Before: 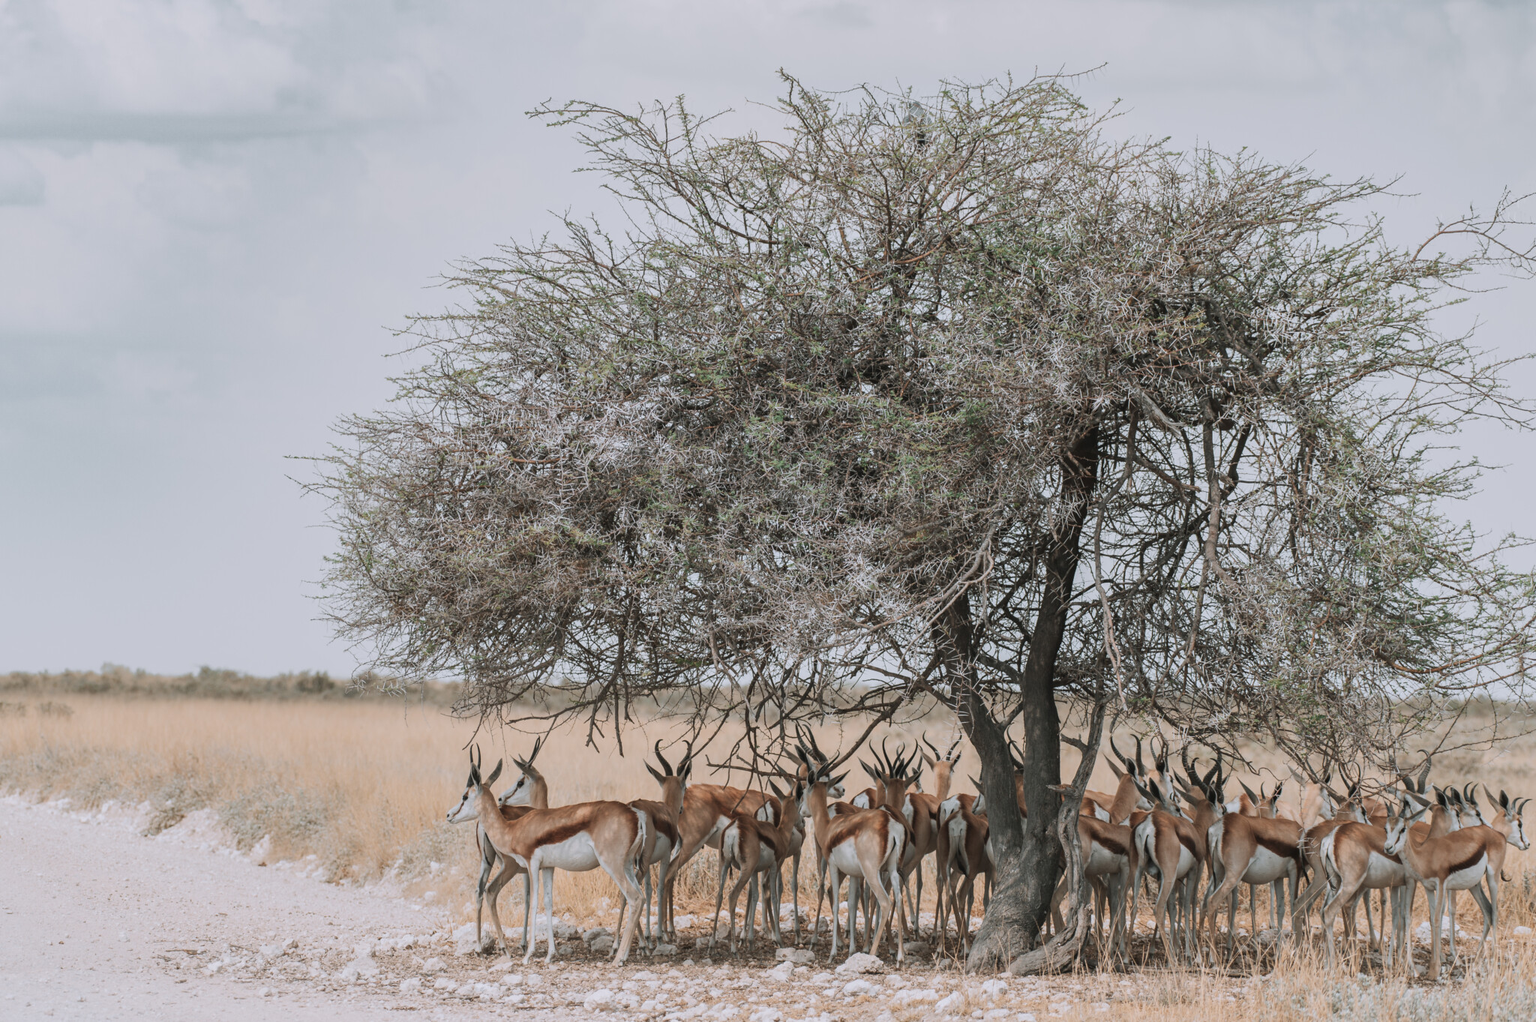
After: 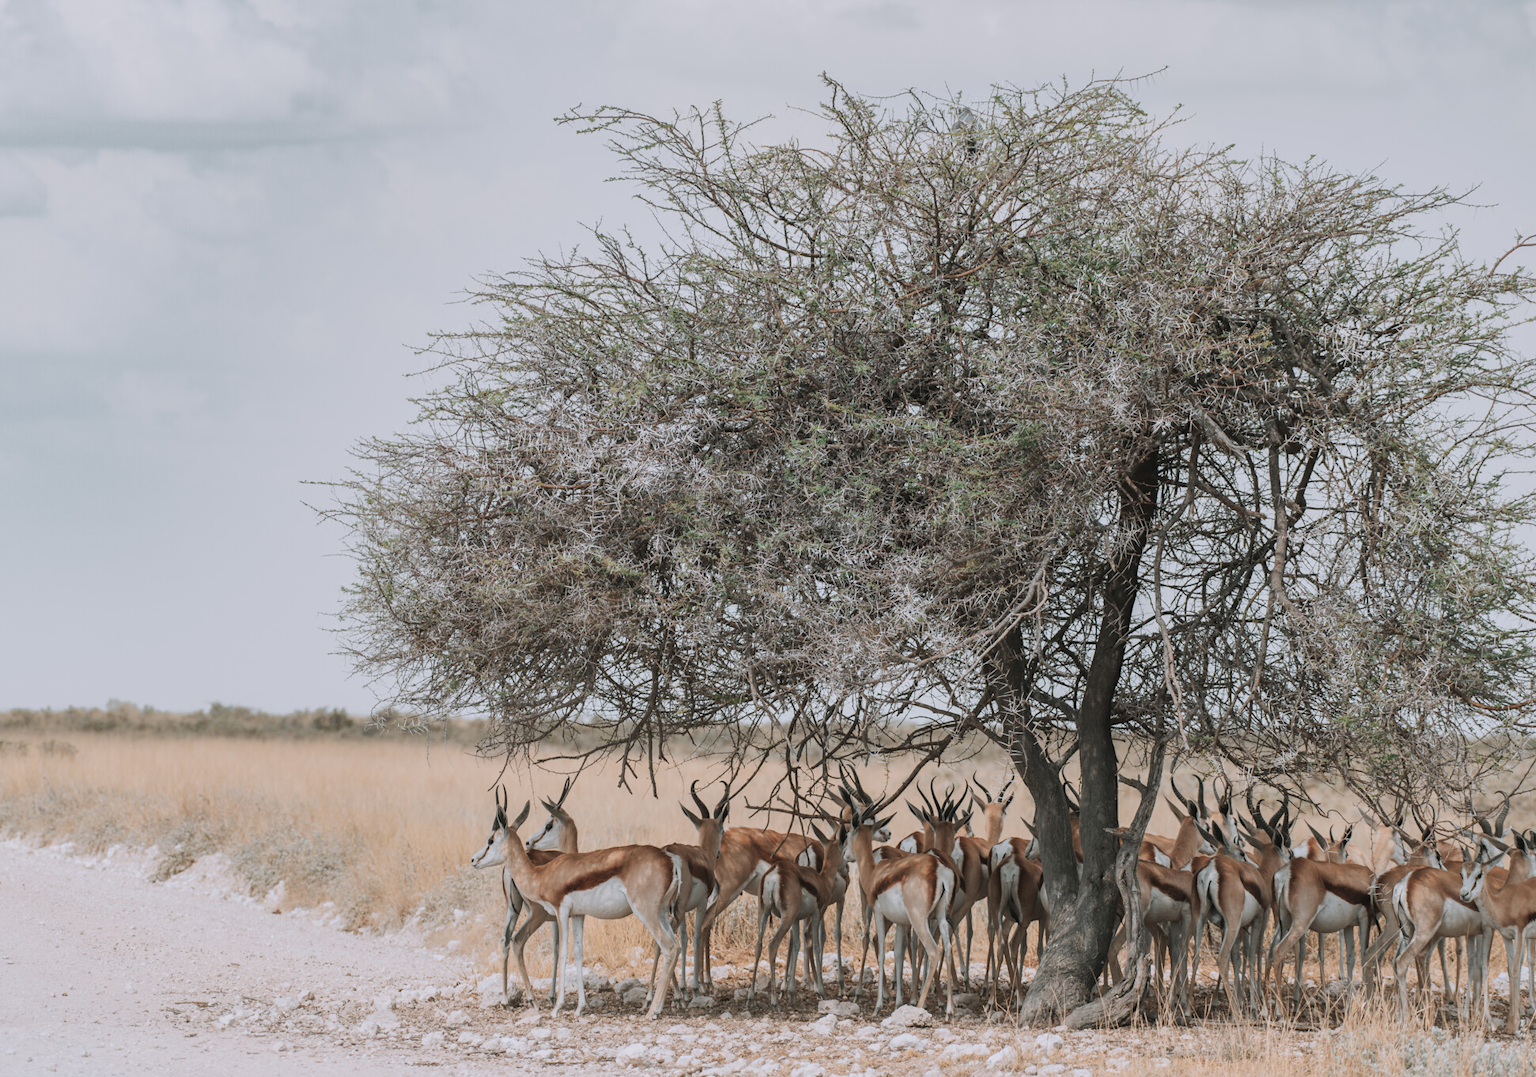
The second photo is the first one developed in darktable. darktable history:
crop and rotate: right 5.167%
bloom: size 3%, threshold 100%, strength 0%
